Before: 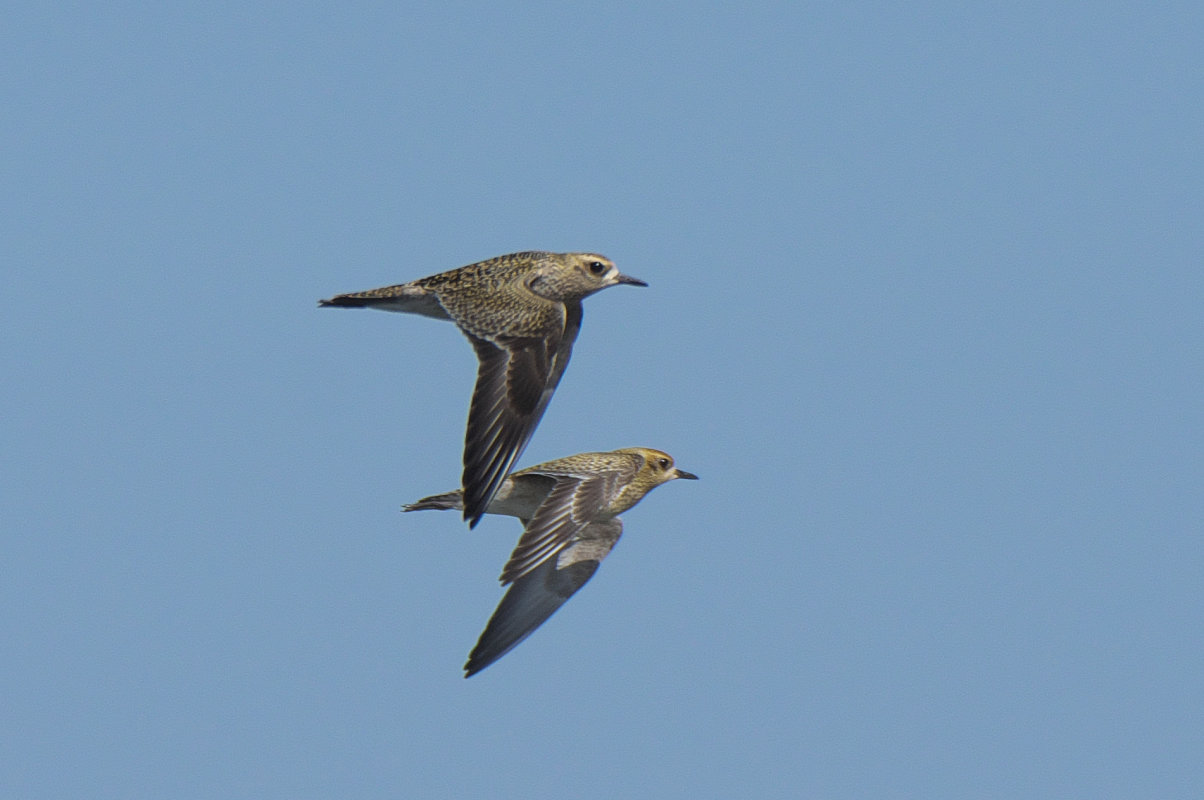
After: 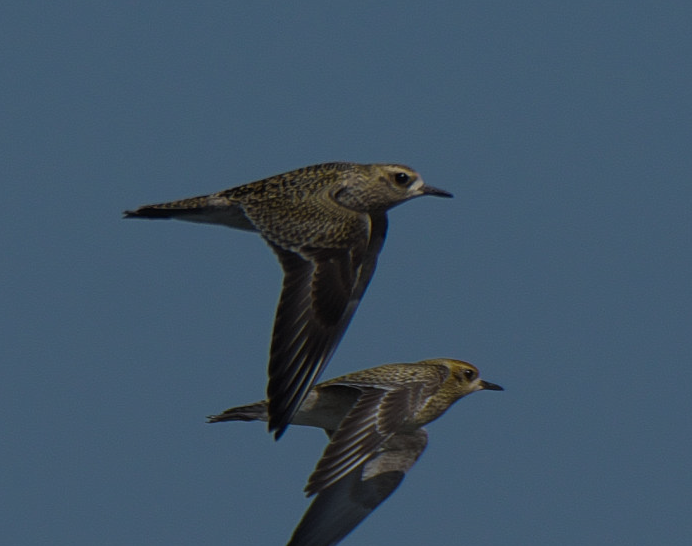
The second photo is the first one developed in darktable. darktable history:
color balance rgb: perceptual saturation grading › global saturation 18.146%, perceptual brilliance grading › global brilliance 19.996%, perceptual brilliance grading › shadows -39.858%
exposure: exposure -1.529 EV, compensate highlight preservation false
crop: left 16.239%, top 11.201%, right 26.24%, bottom 20.447%
